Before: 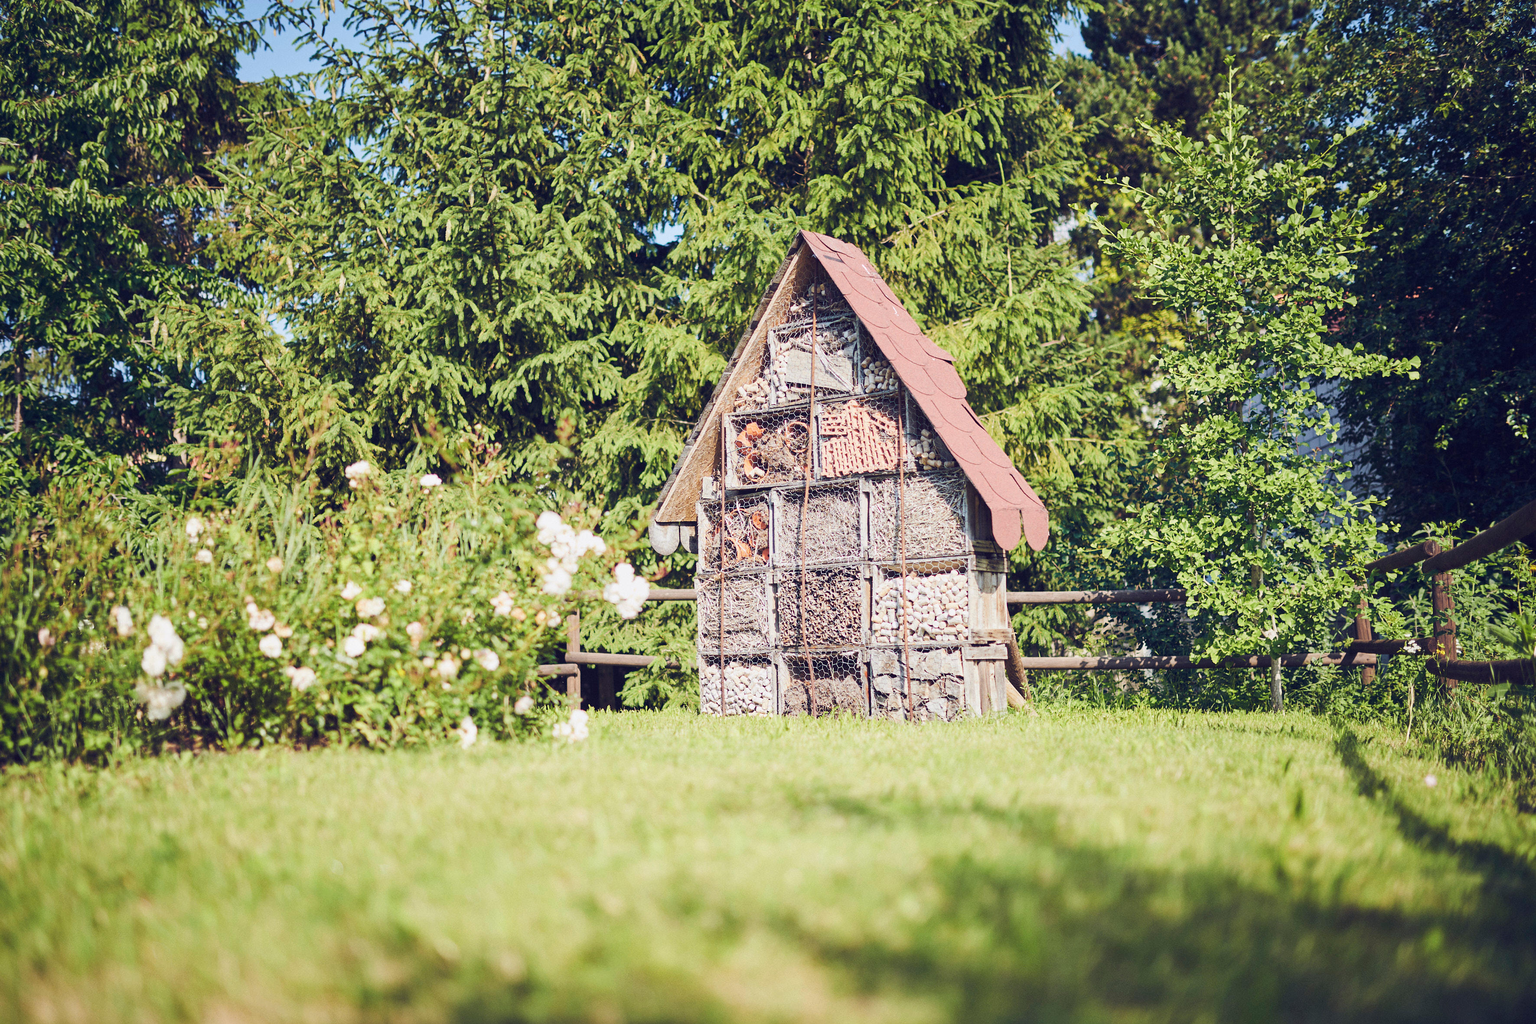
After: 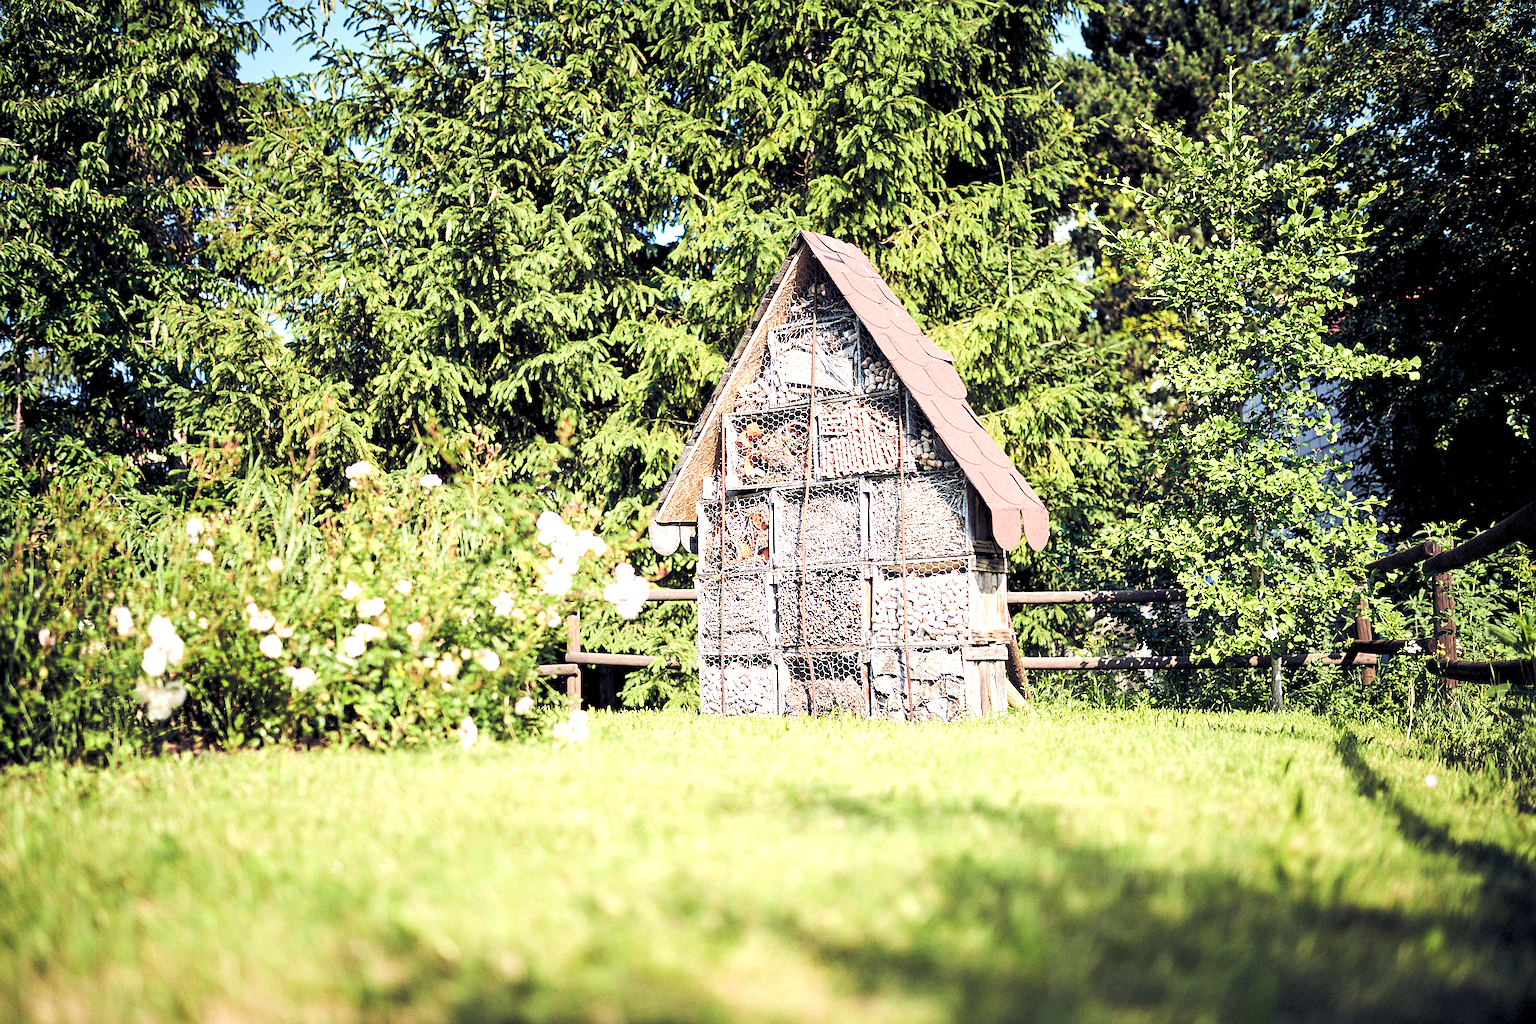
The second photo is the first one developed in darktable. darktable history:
white balance: emerald 1
sharpen: on, module defaults
rgb levels: levels [[0.01, 0.419, 0.839], [0, 0.5, 1], [0, 0.5, 1]]
tone equalizer: -8 EV -0.417 EV, -7 EV -0.389 EV, -6 EV -0.333 EV, -5 EV -0.222 EV, -3 EV 0.222 EV, -2 EV 0.333 EV, -1 EV 0.389 EV, +0 EV 0.417 EV, edges refinement/feathering 500, mask exposure compensation -1.57 EV, preserve details no
